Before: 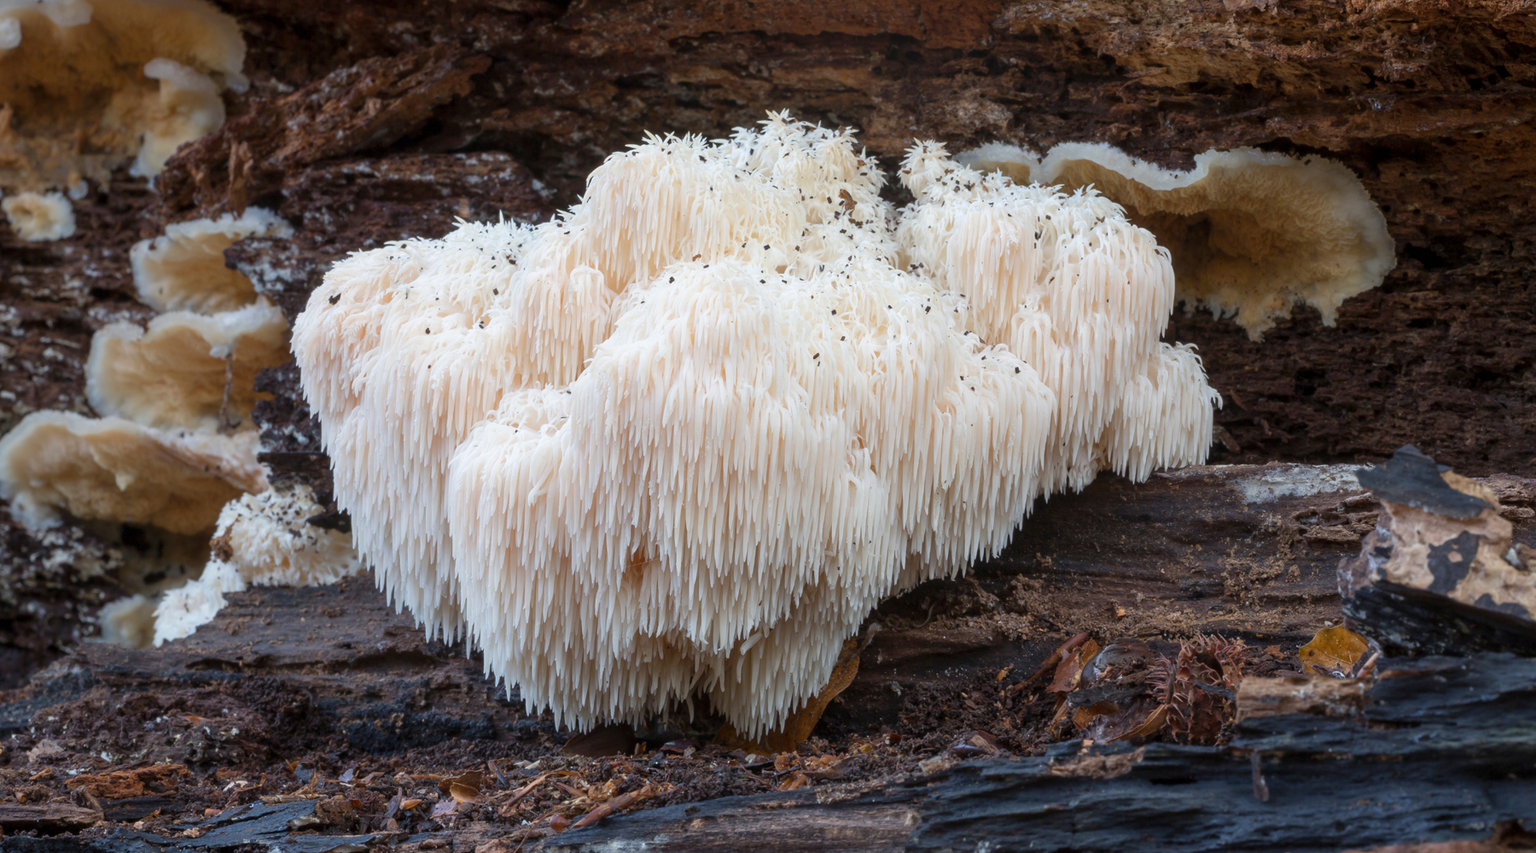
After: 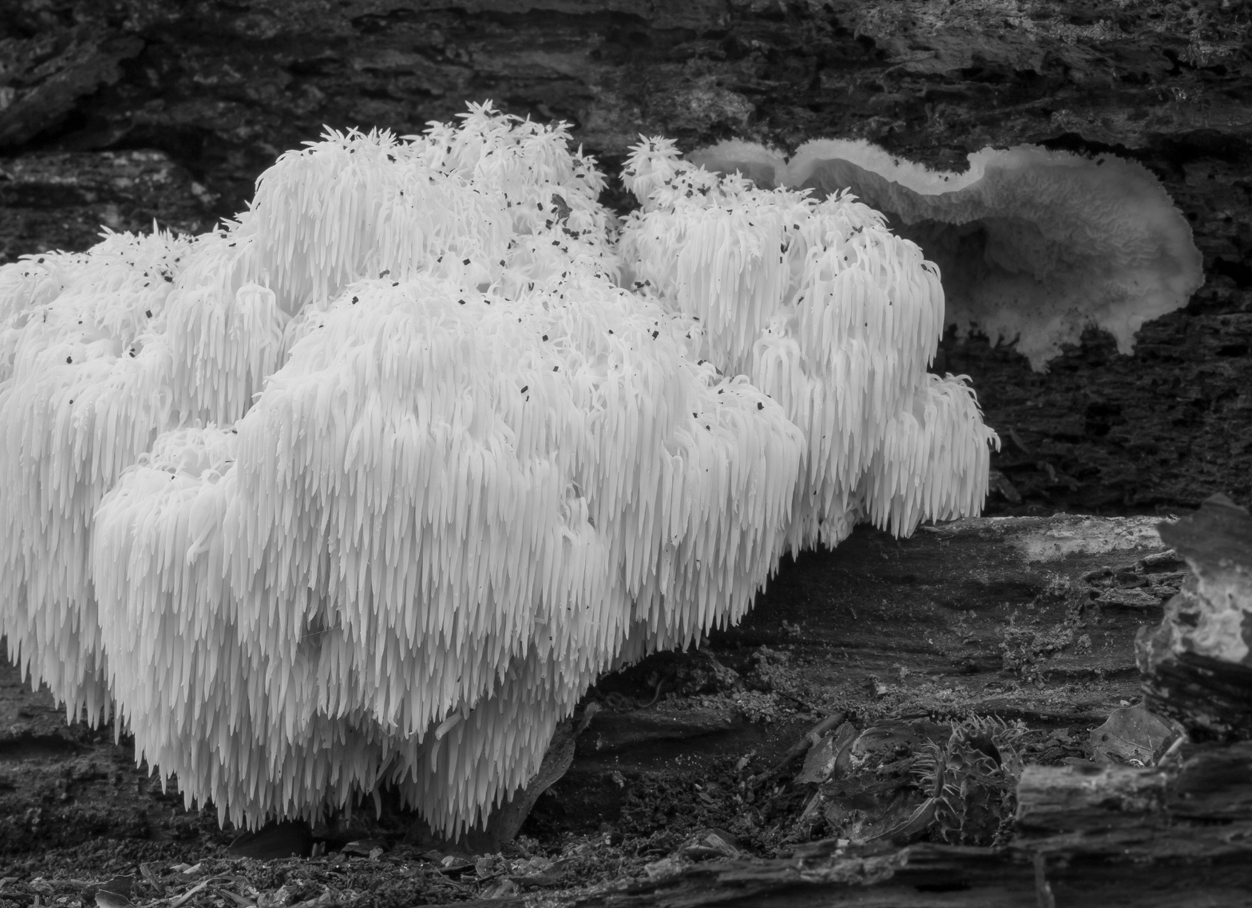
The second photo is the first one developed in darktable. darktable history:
crop and rotate: left 24.034%, top 2.838%, right 6.406%, bottom 6.299%
monochrome: a 26.22, b 42.67, size 0.8
